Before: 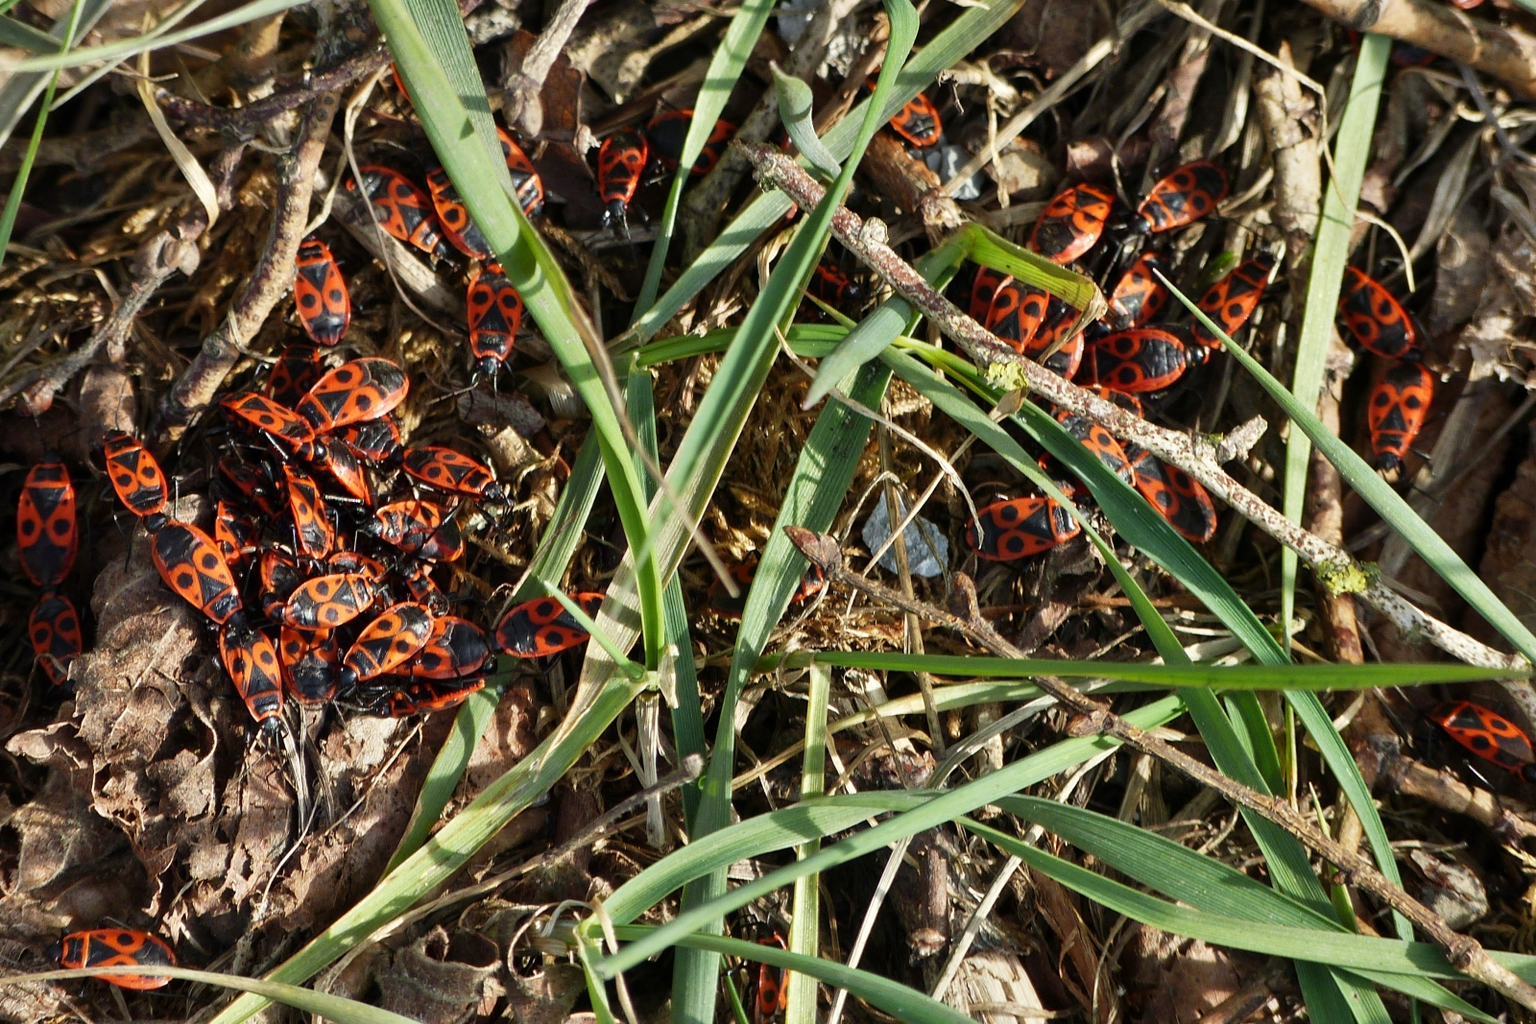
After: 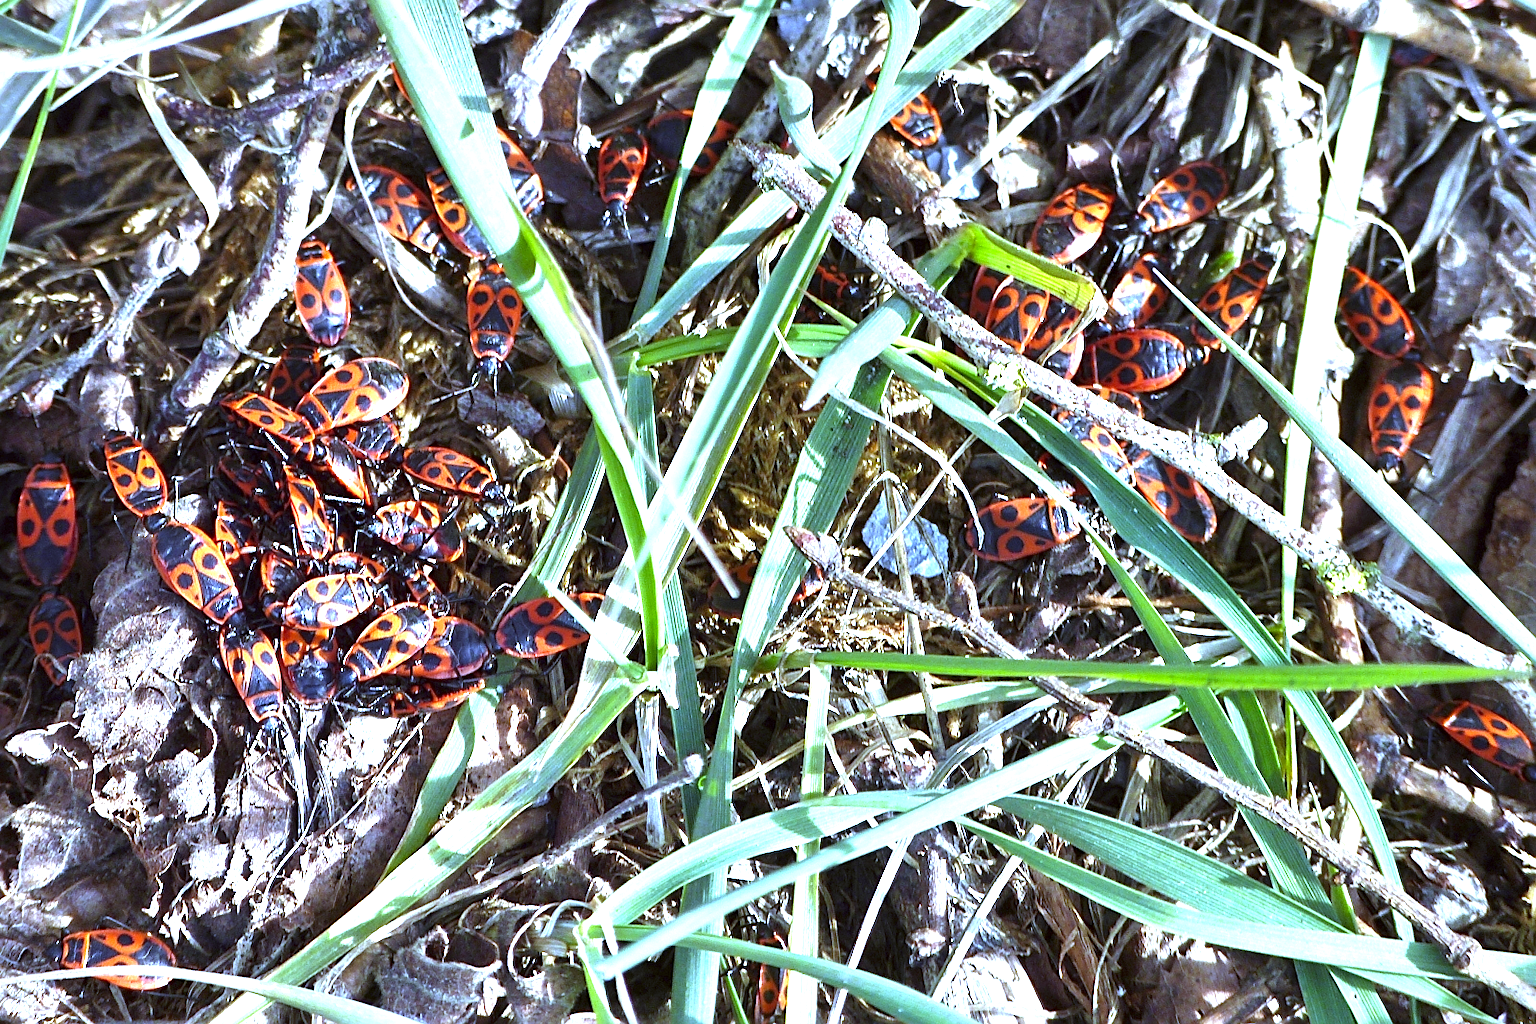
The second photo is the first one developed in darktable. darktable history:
color correction: highlights a* -0.95, highlights b* 4.5, shadows a* 3.55
exposure: black level correction 0, exposure 1.1 EV, compensate exposure bias true, compensate highlight preservation false
sharpen: radius 2.167, amount 0.381, threshold 0
white balance: red 0.766, blue 1.537
